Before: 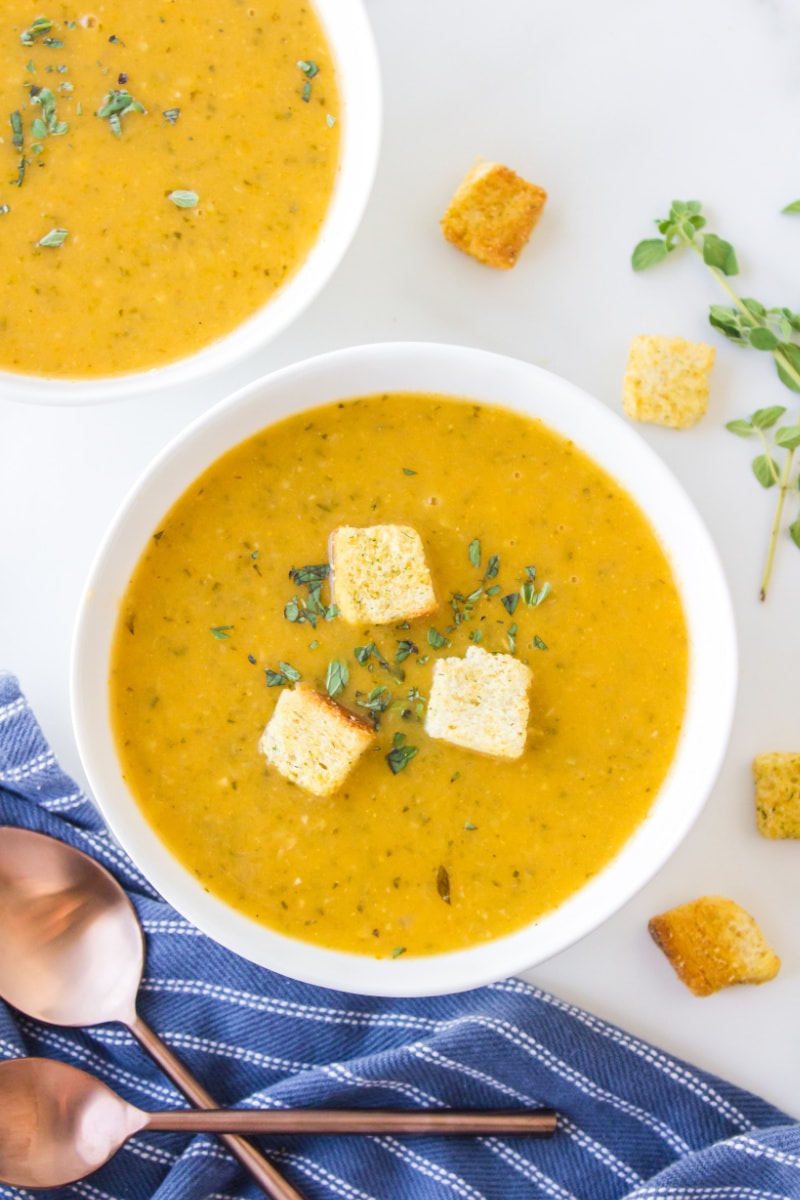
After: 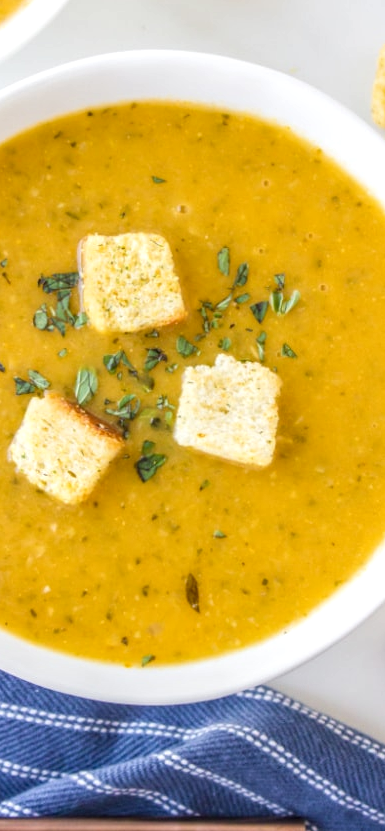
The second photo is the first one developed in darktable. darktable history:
local contrast: highlights 3%, shadows 4%, detail 134%
crop: left 31.405%, top 24.392%, right 20.426%, bottom 6.332%
